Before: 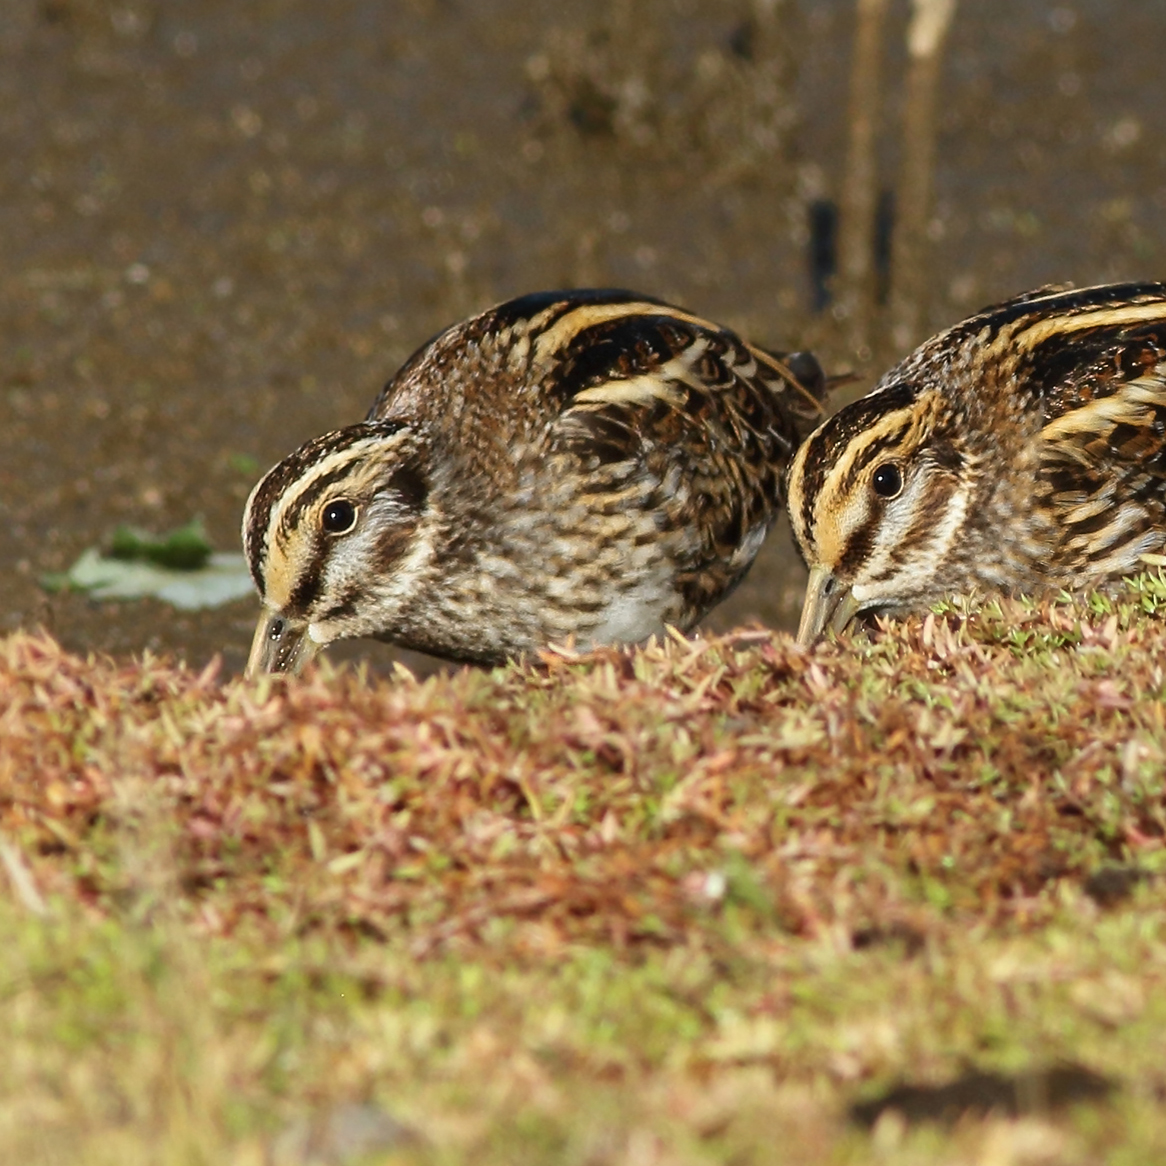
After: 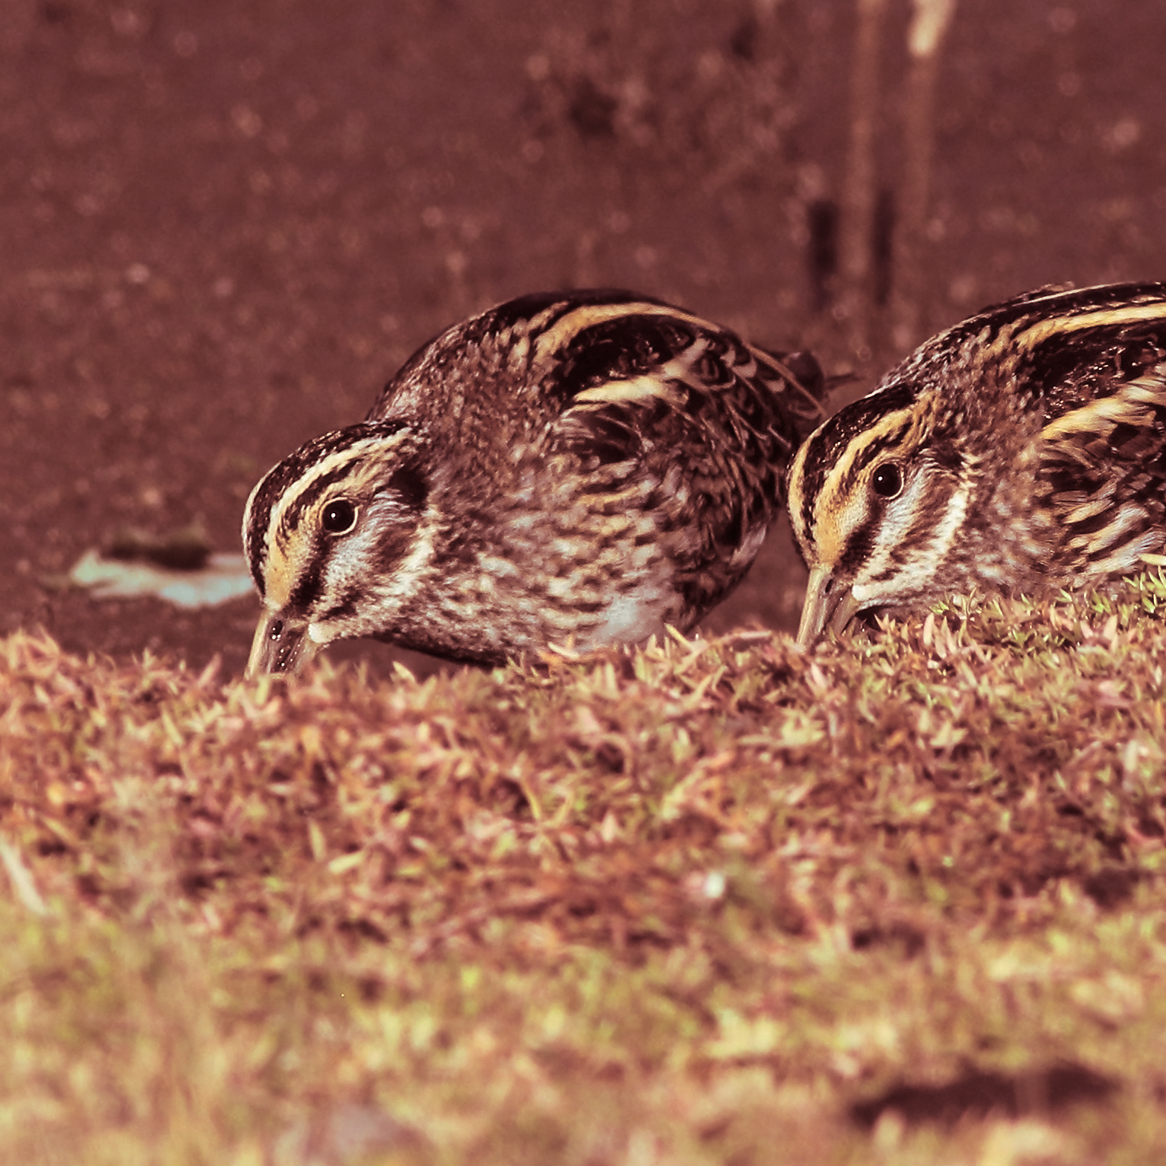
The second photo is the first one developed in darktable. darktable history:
contrast brightness saturation: contrast 0.01, saturation -0.05
split-toning: highlights › saturation 0, balance -61.83
